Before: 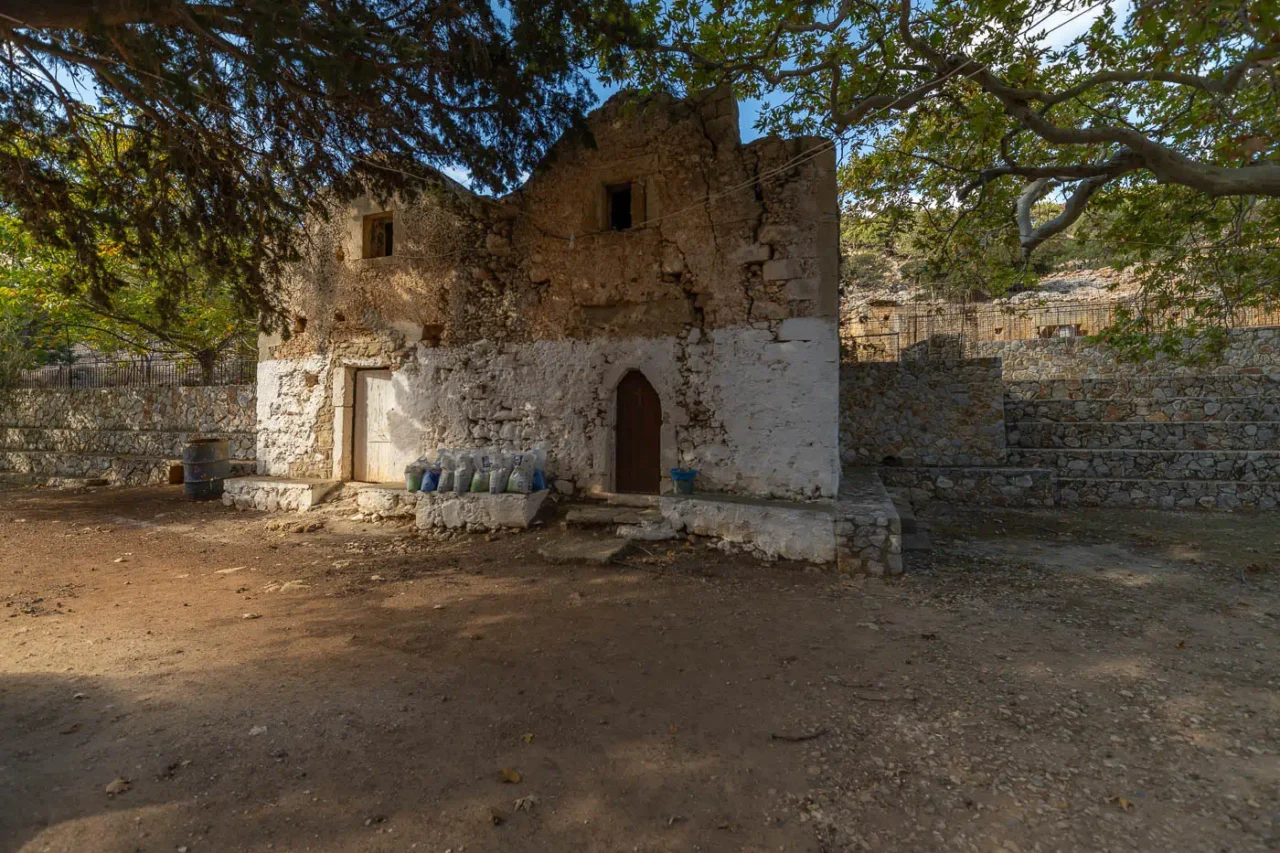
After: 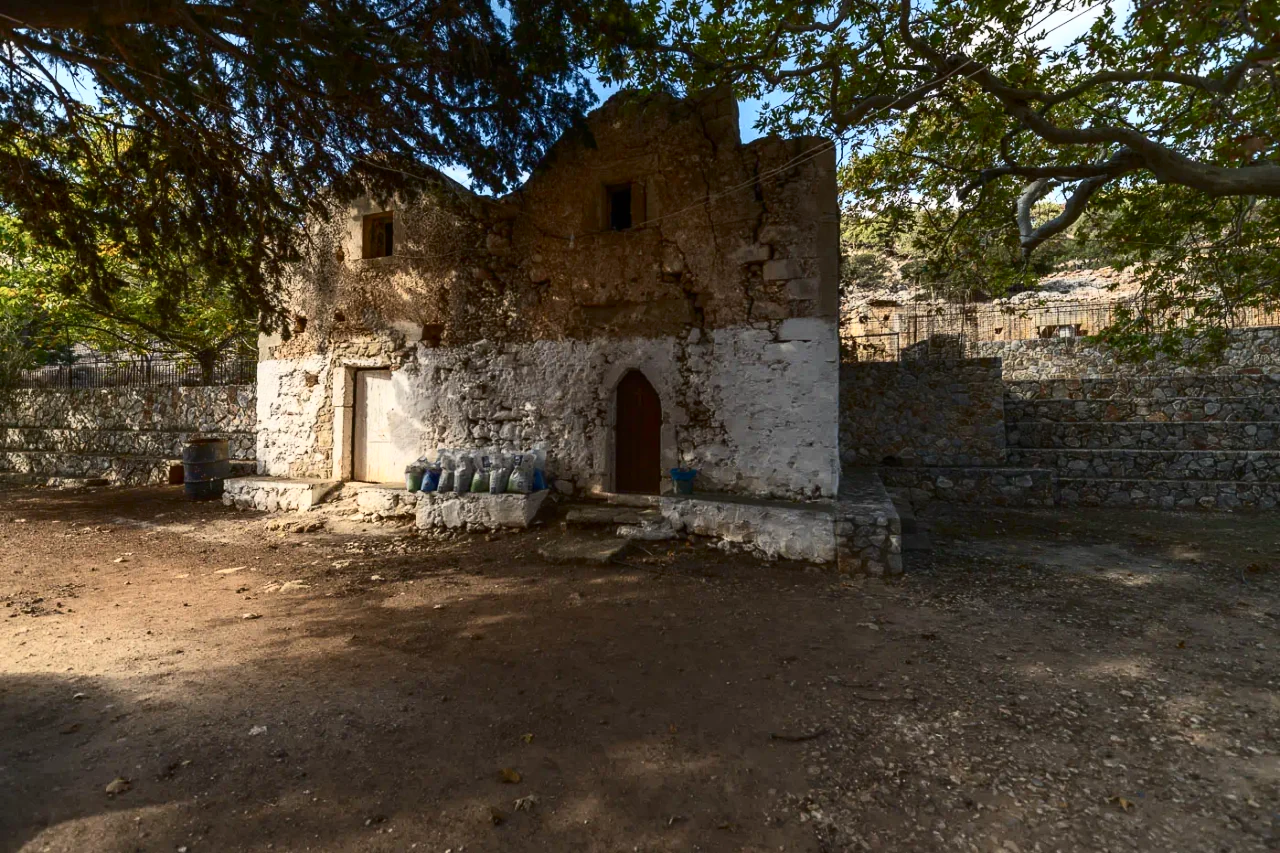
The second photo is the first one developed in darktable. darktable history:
contrast brightness saturation: contrast 0.386, brightness 0.106
